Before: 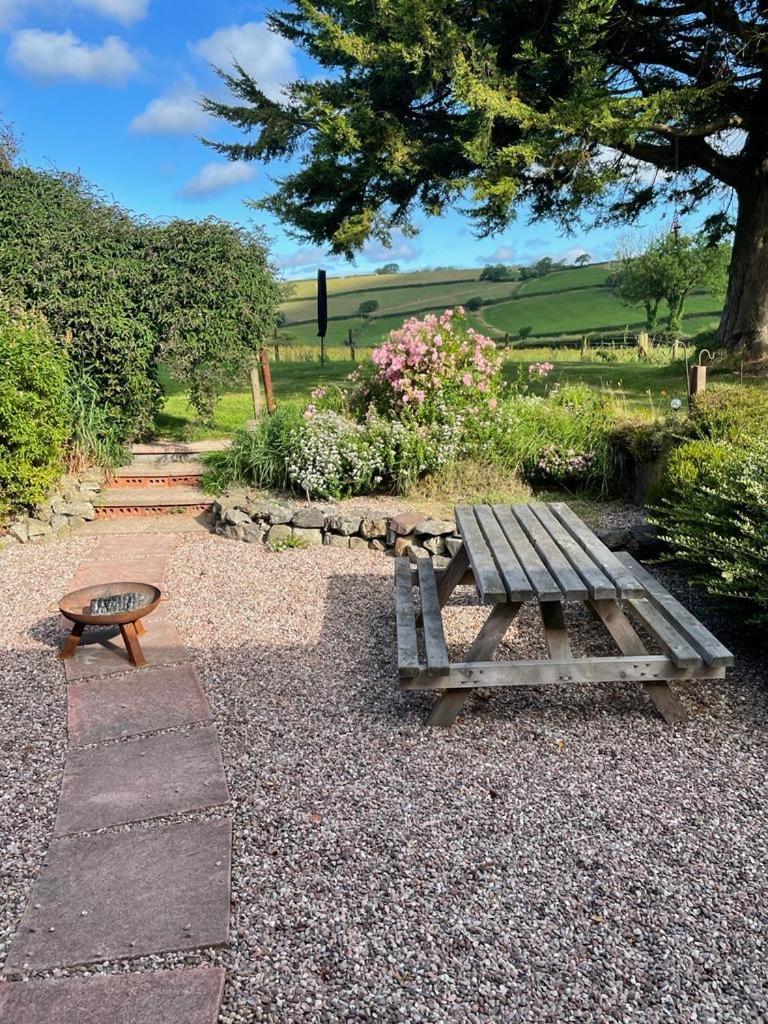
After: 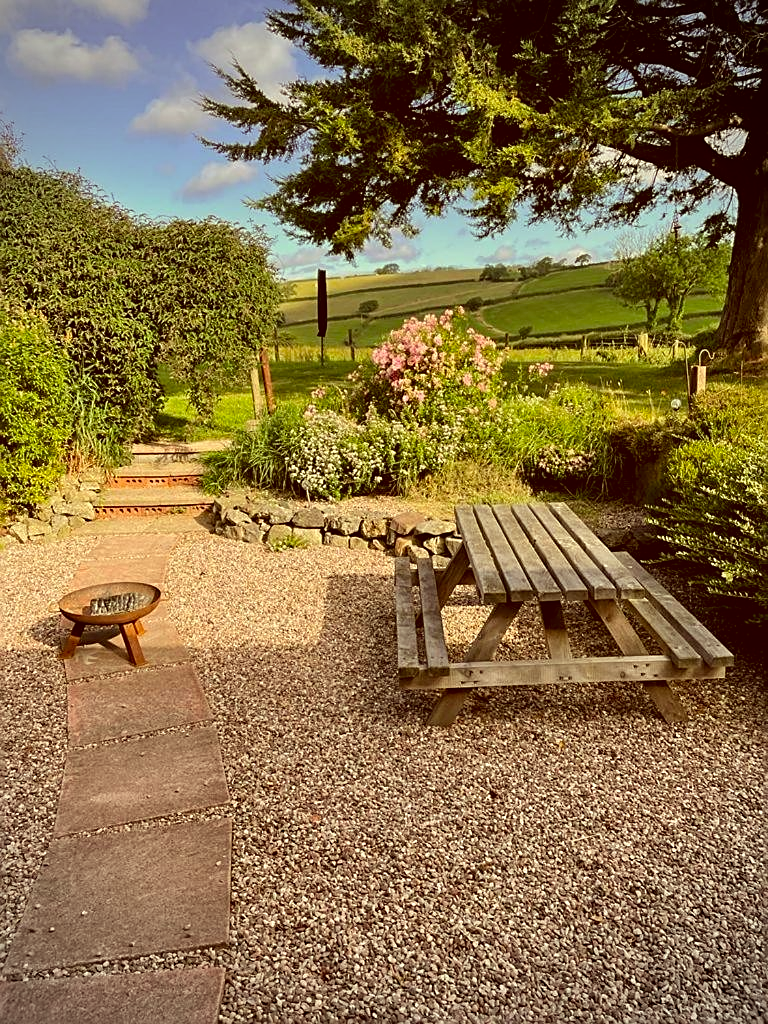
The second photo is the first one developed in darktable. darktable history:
color correction: highlights a* 1.12, highlights b* 24.26, shadows a* 15.58, shadows b* 24.26
sharpen: on, module defaults
vignetting: fall-off radius 60.92%
